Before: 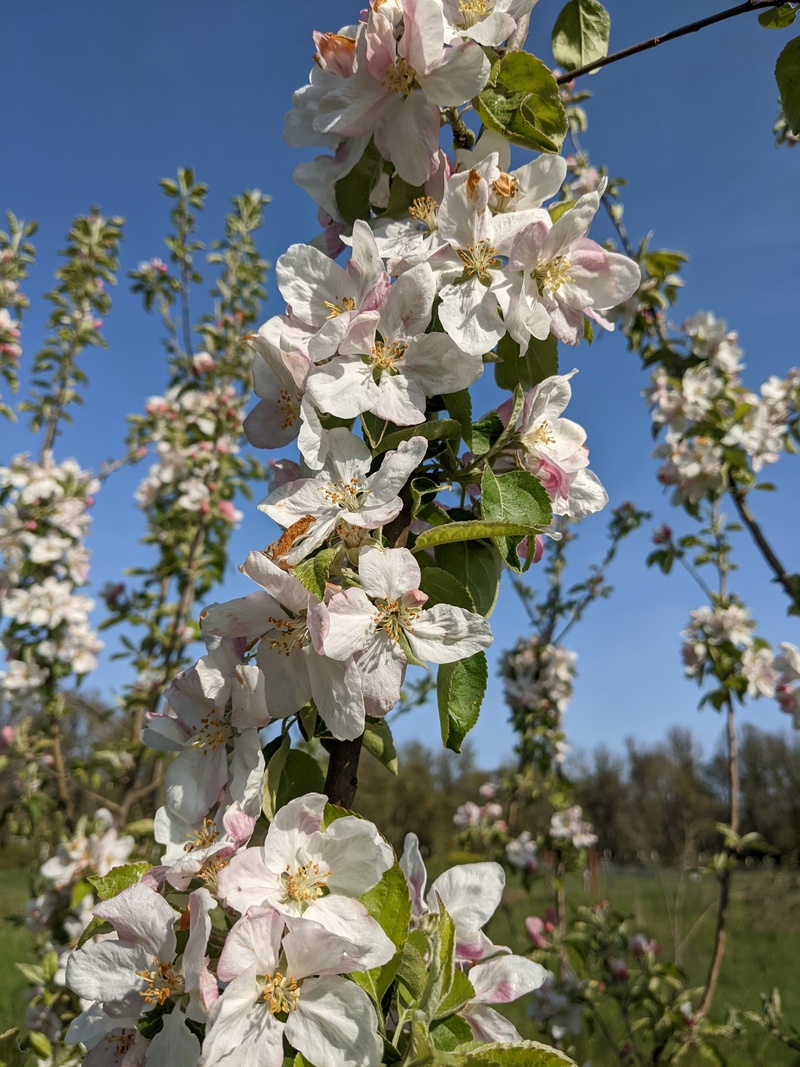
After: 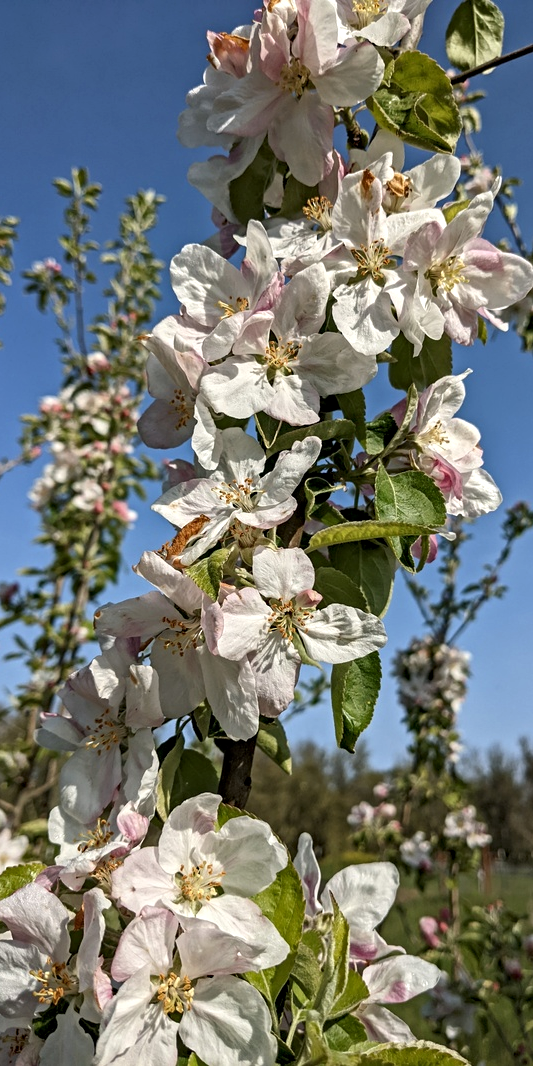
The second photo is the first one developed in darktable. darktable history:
contrast equalizer: y [[0.5, 0.501, 0.525, 0.597, 0.58, 0.514], [0.5 ×6], [0.5 ×6], [0 ×6], [0 ×6]]
tone equalizer: on, module defaults
crop and rotate: left 13.409%, right 19.924%
